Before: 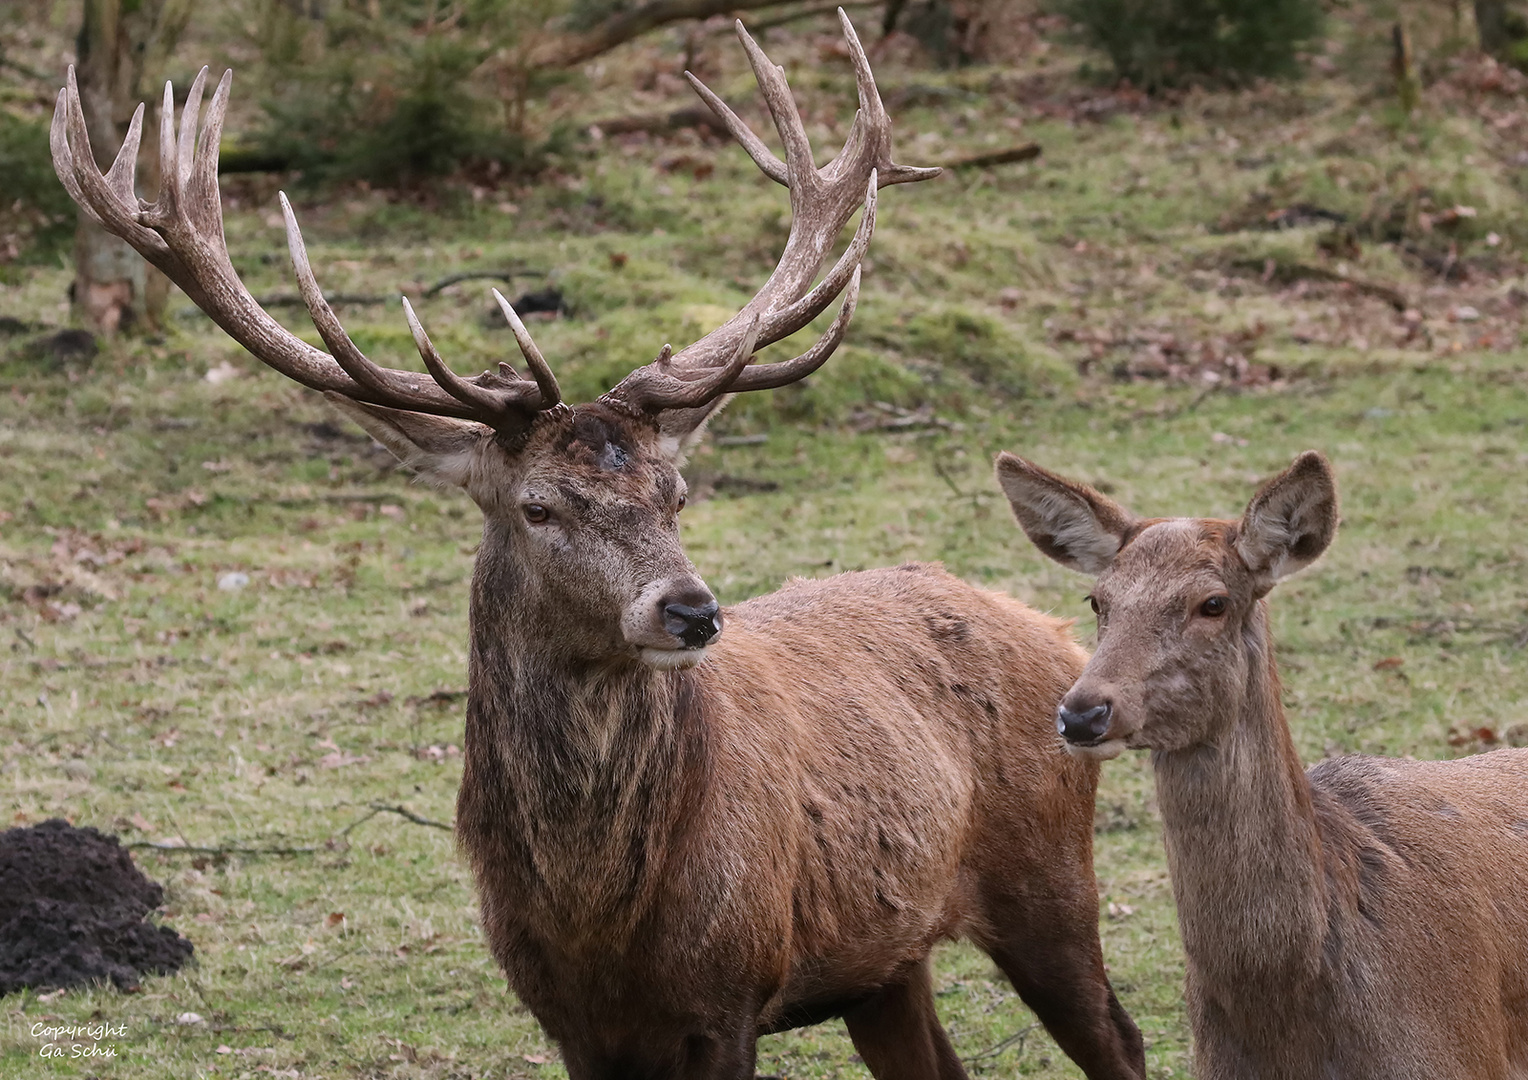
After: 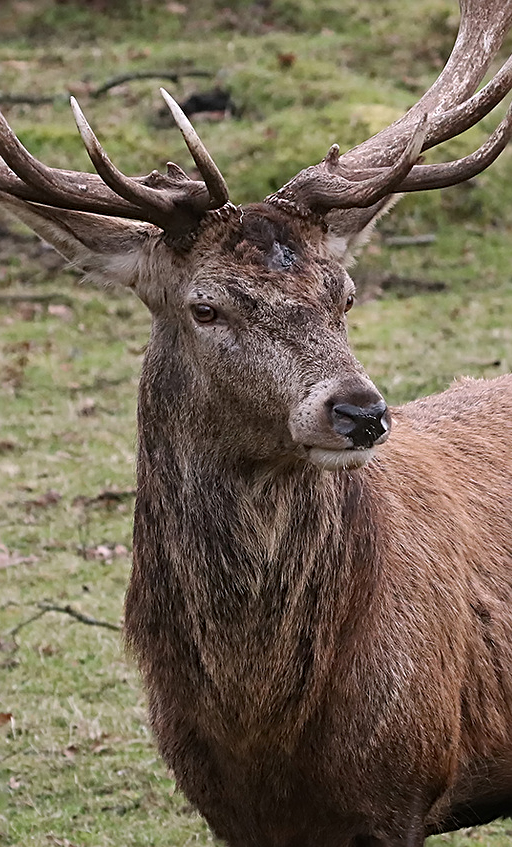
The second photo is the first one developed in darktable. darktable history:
crop and rotate: left 21.77%, top 18.528%, right 44.676%, bottom 2.997%
sharpen: radius 2.767
